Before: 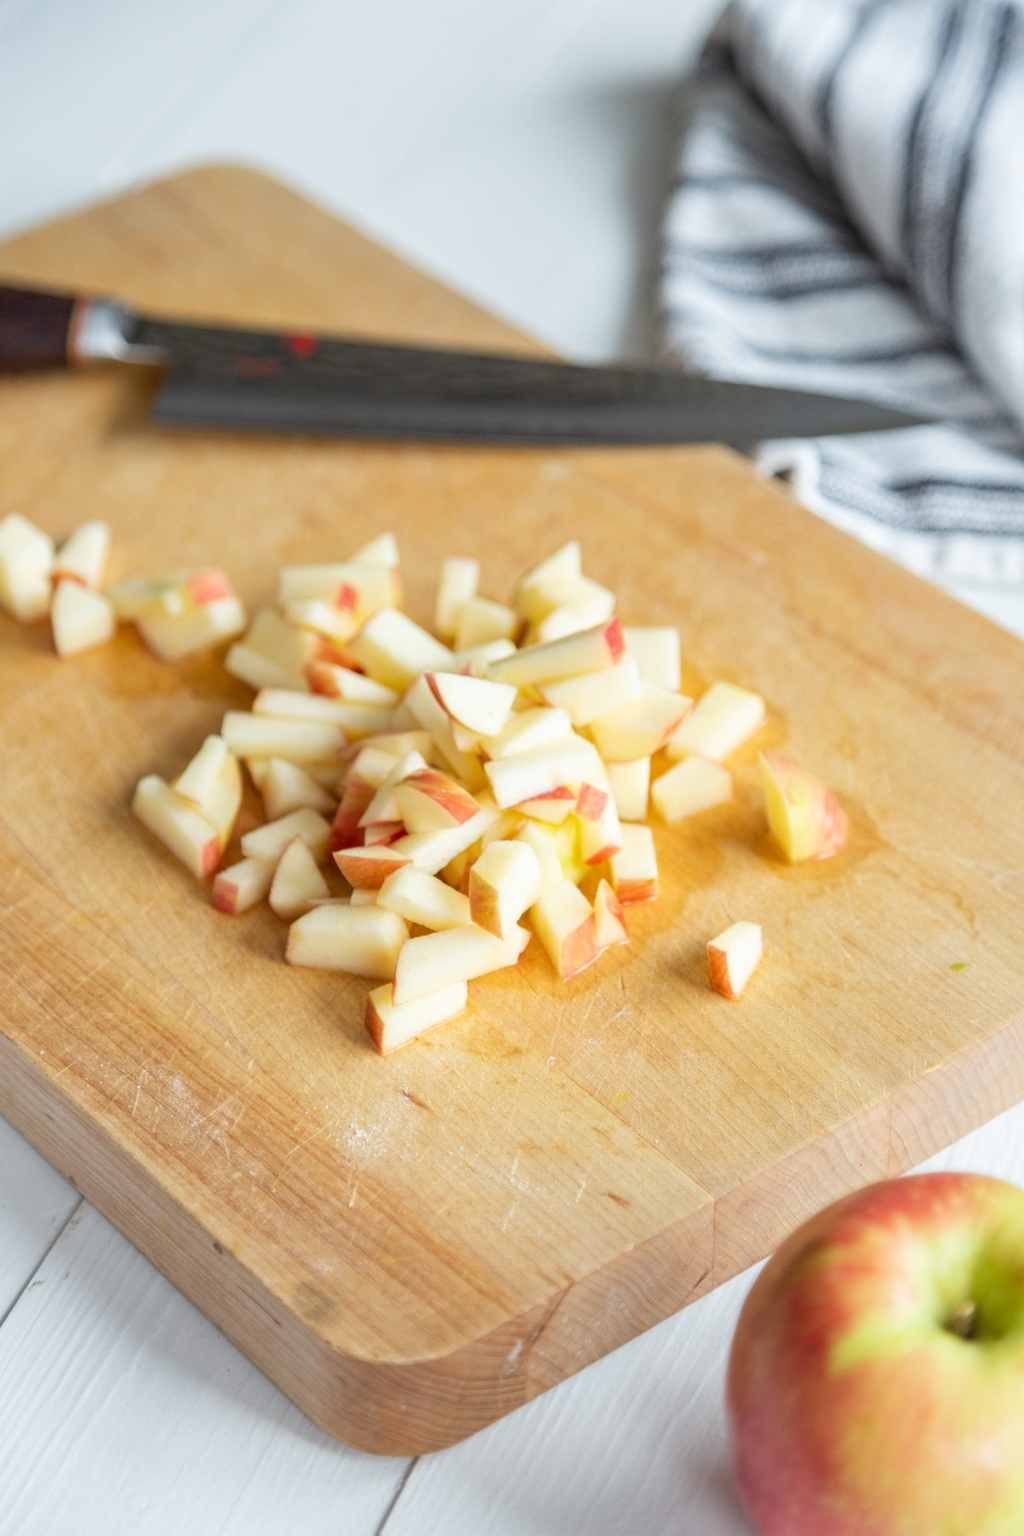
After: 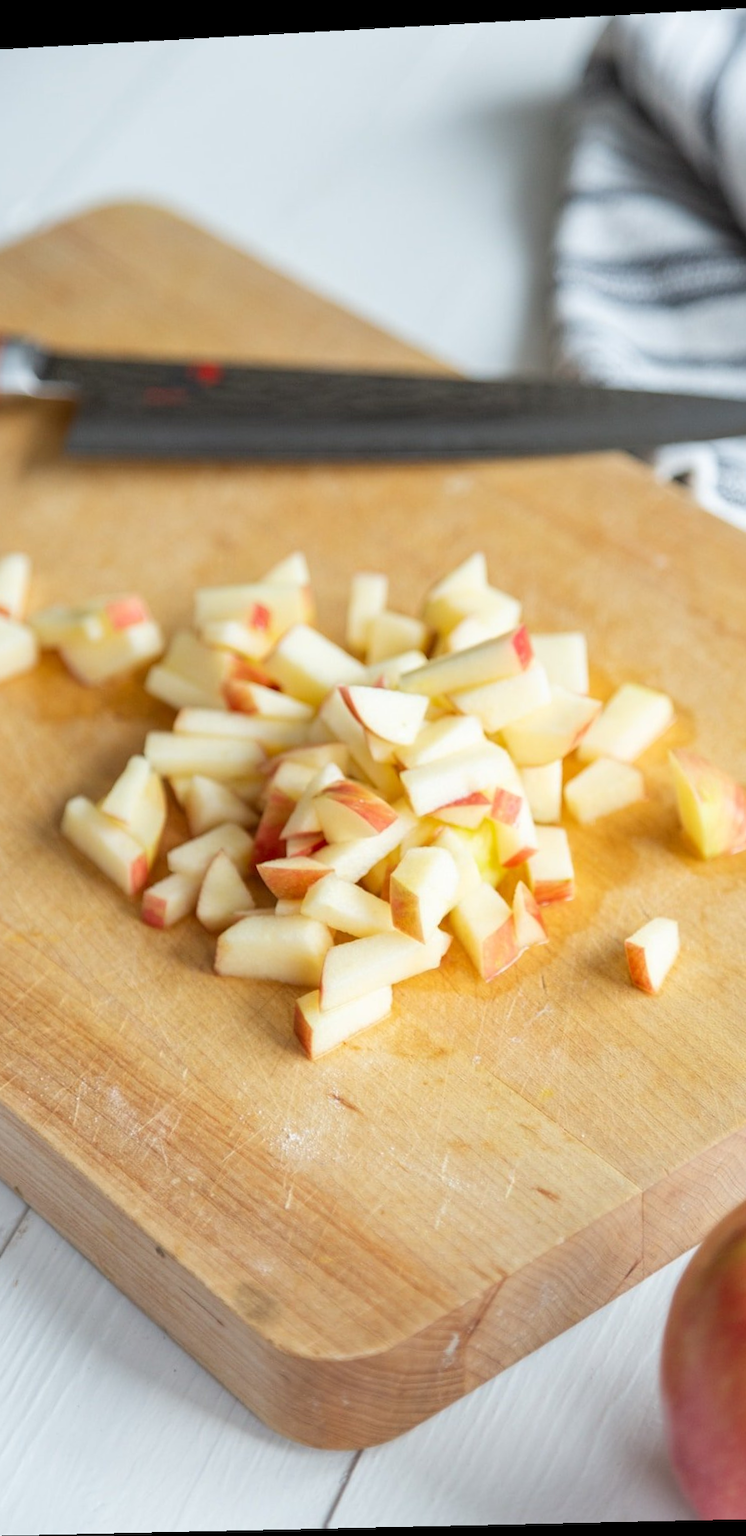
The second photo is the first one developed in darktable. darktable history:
crop and rotate: left 9.061%, right 20.142%
rotate and perspective: rotation -2.22°, lens shift (horizontal) -0.022, automatic cropping off
